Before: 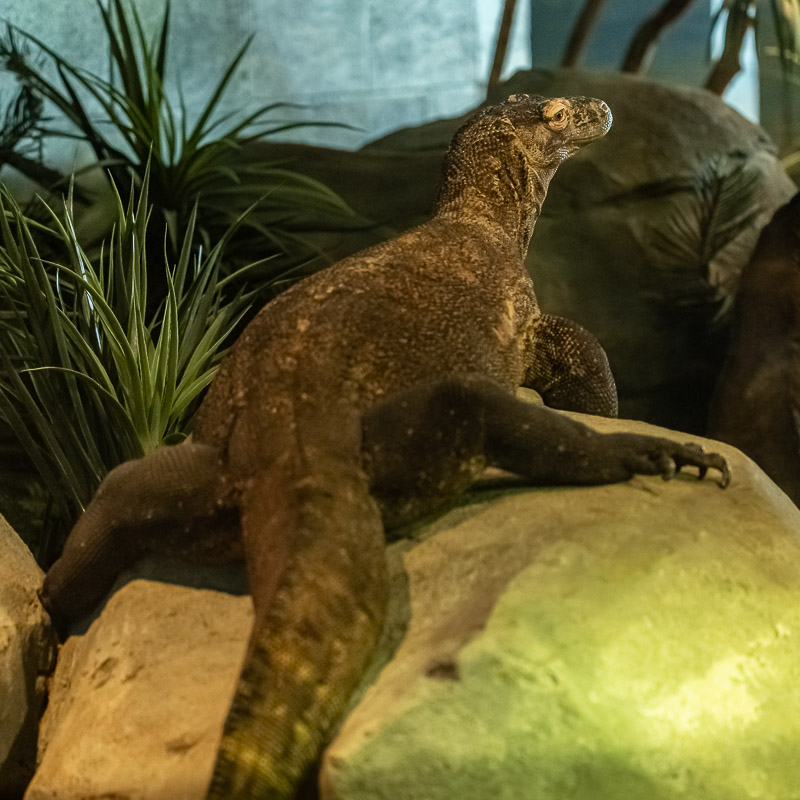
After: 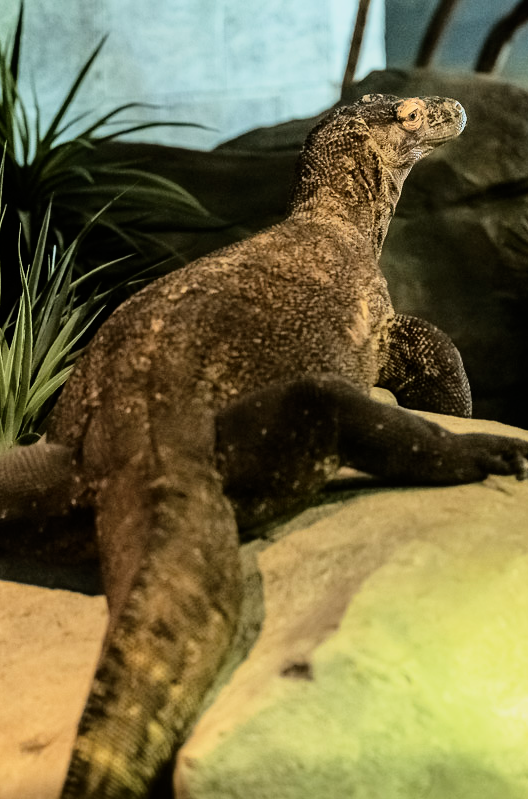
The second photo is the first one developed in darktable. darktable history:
tone curve: curves: ch0 [(0, 0) (0.003, 0.003) (0.011, 0.01) (0.025, 0.023) (0.044, 0.041) (0.069, 0.064) (0.1, 0.094) (0.136, 0.143) (0.177, 0.205) (0.224, 0.281) (0.277, 0.367) (0.335, 0.457) (0.399, 0.542) (0.468, 0.629) (0.543, 0.711) (0.623, 0.788) (0.709, 0.863) (0.801, 0.912) (0.898, 0.955) (1, 1)], color space Lab, independent channels, preserve colors none
filmic rgb: black relative exposure -8.42 EV, white relative exposure 4.68 EV, hardness 3.82, color science v6 (2022)
crop and rotate: left 18.442%, right 15.508%
